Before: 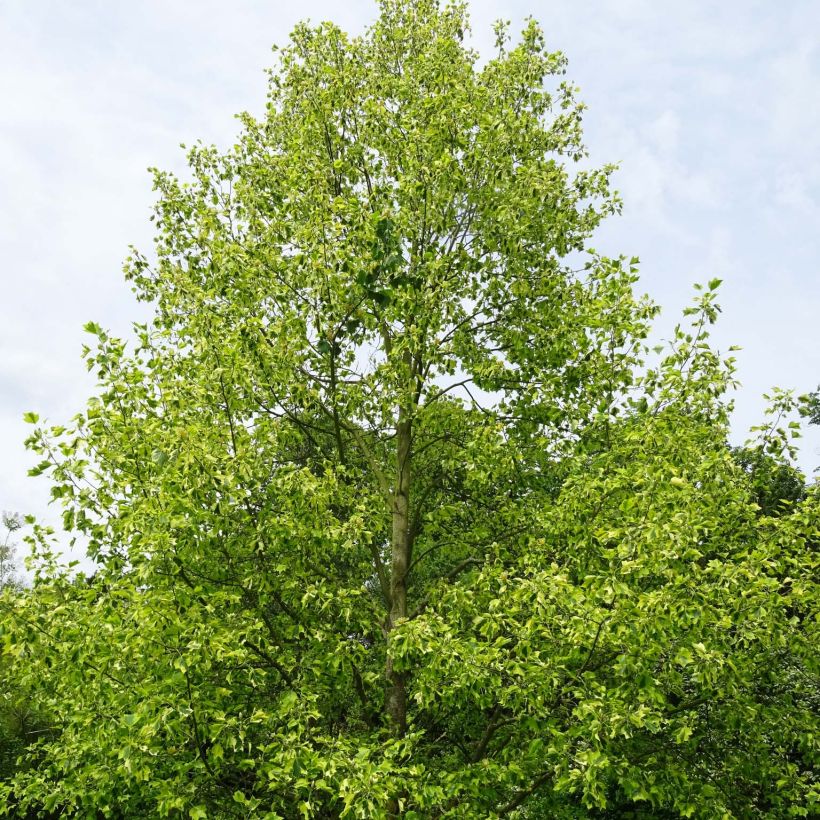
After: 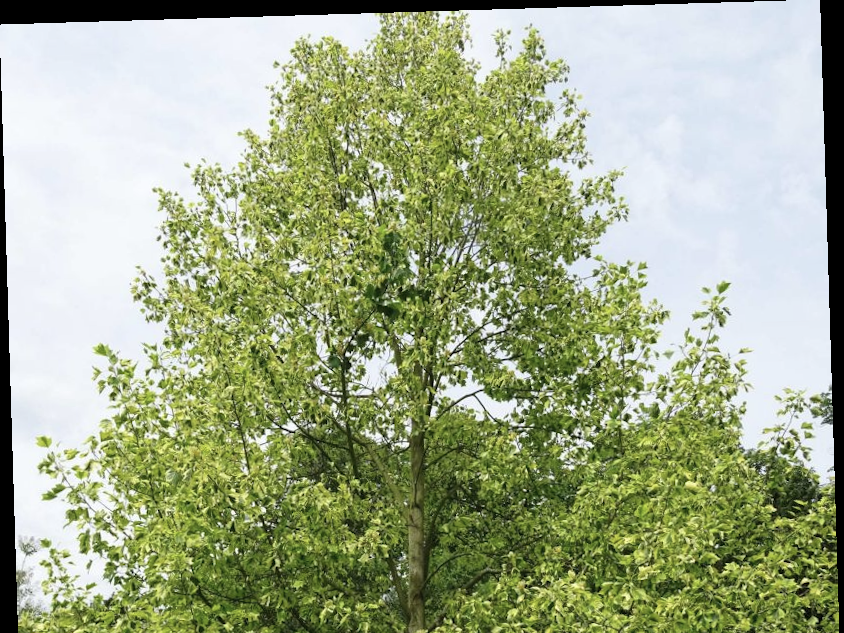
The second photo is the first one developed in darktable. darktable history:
color correction: saturation 0.8
rotate and perspective: rotation -1.75°, automatic cropping off
crop: bottom 24.988%
